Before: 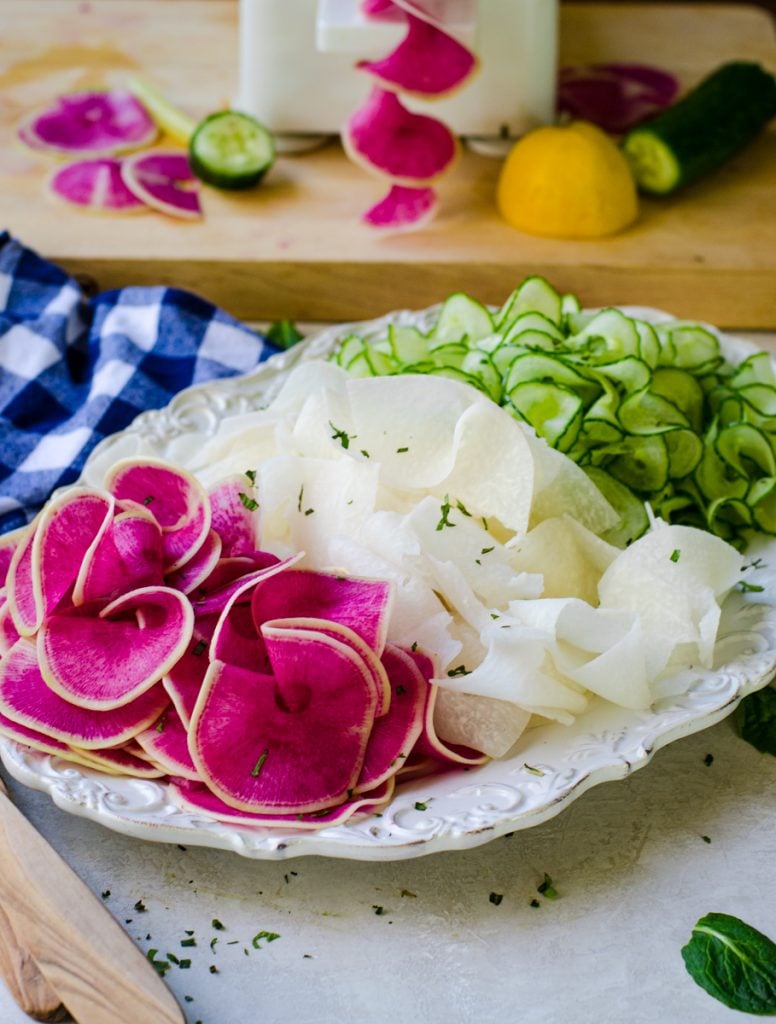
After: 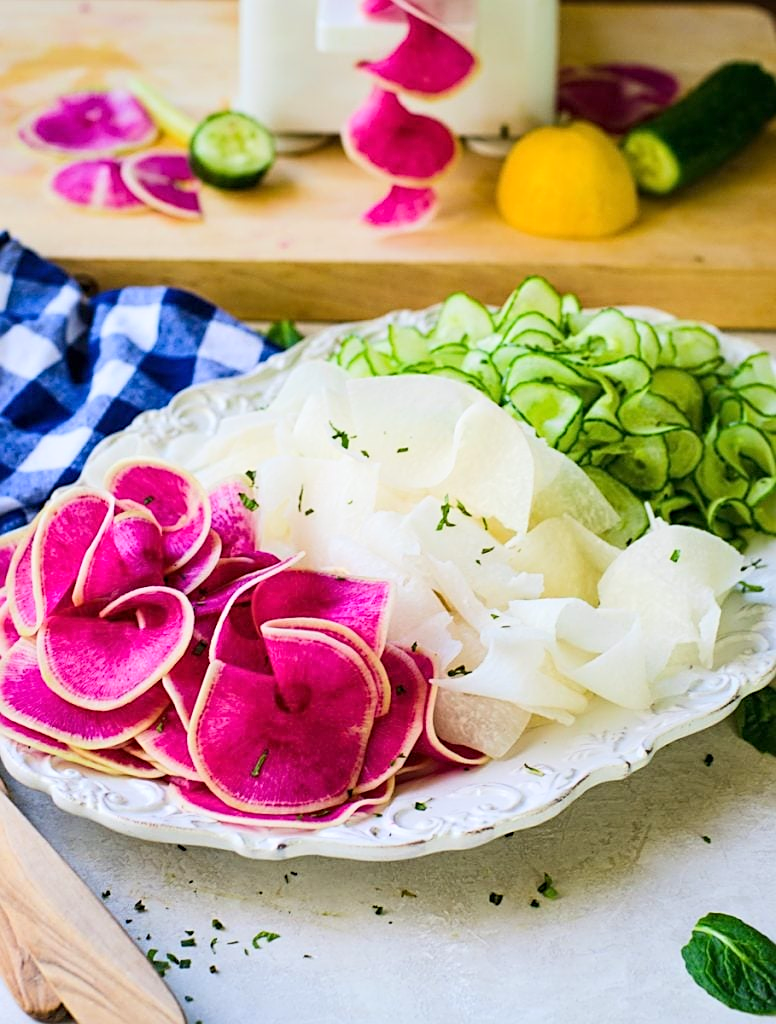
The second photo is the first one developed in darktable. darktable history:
base curve: curves: ch0 [(0, 0) (0.204, 0.334) (0.55, 0.733) (1, 1)]
sharpen: on, module defaults
